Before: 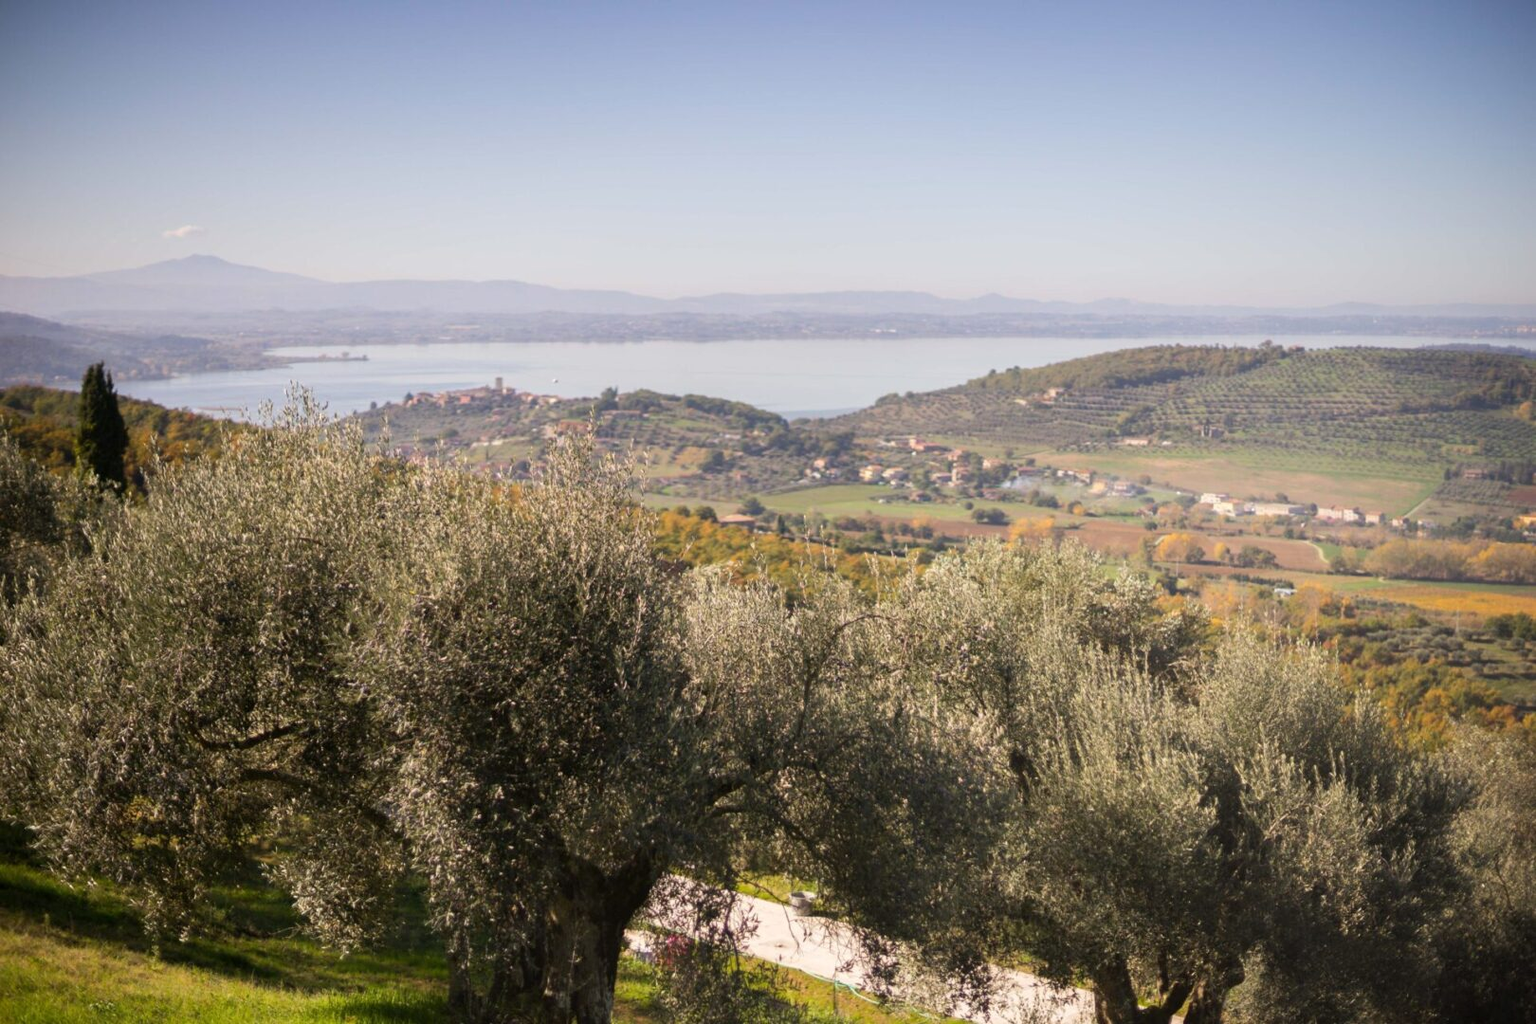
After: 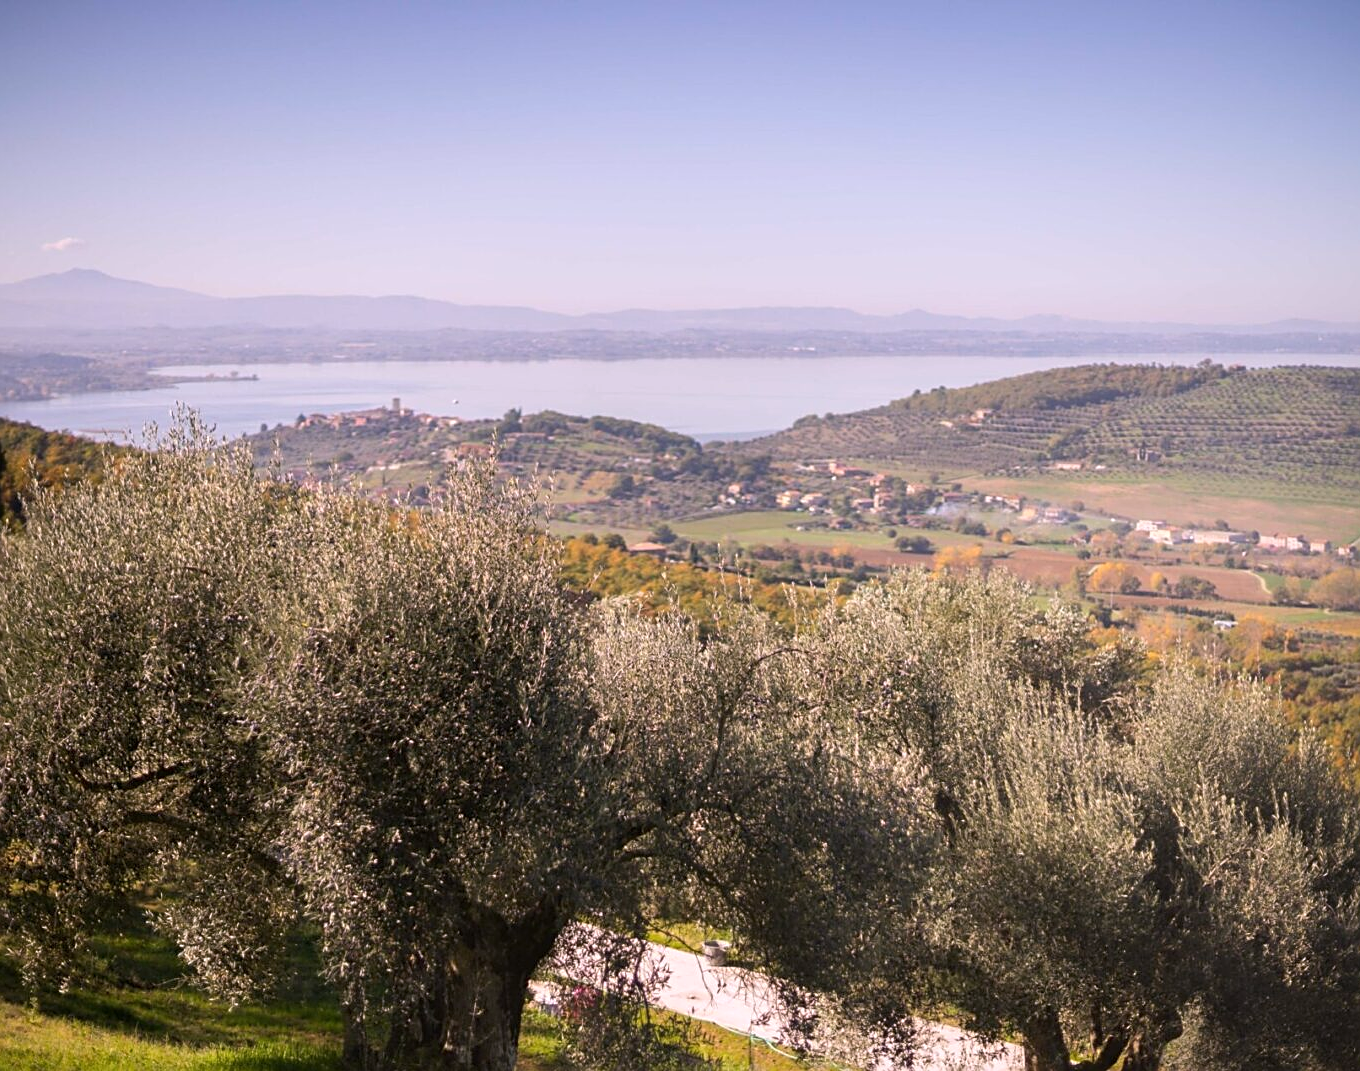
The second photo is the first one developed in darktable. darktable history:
crop: left 8.026%, right 7.374%
white balance: red 1.05, blue 1.072
sharpen: on, module defaults
